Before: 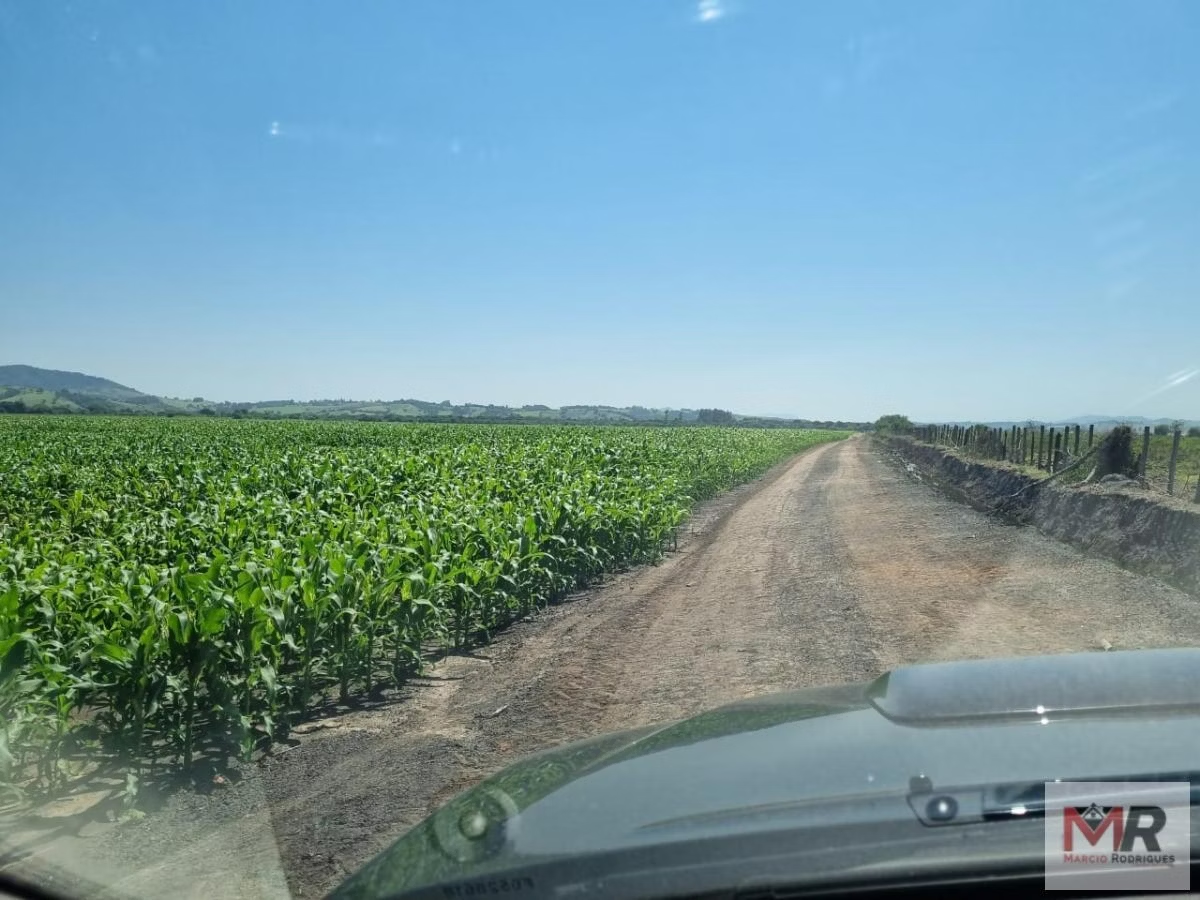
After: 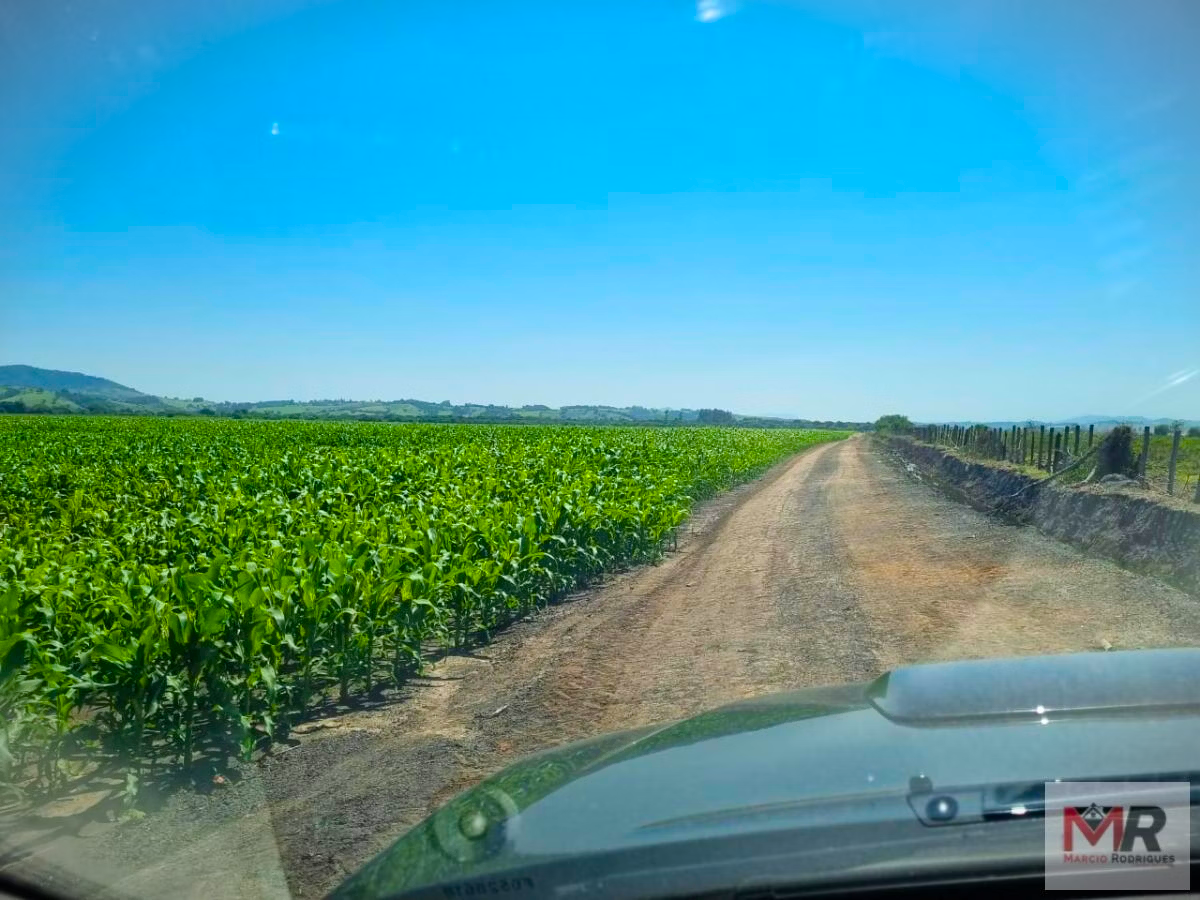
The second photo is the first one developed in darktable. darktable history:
tone equalizer: smoothing diameter 24.94%, edges refinement/feathering 8.56, preserve details guided filter
exposure: compensate highlight preservation false
vignetting: fall-off start 100.99%, width/height ratio 1.304
color balance rgb: linear chroma grading › shadows 10.338%, linear chroma grading › highlights 10.289%, linear chroma grading › global chroma 15.47%, linear chroma grading › mid-tones 14.753%, perceptual saturation grading › global saturation 39.973%, global vibrance 11.797%
